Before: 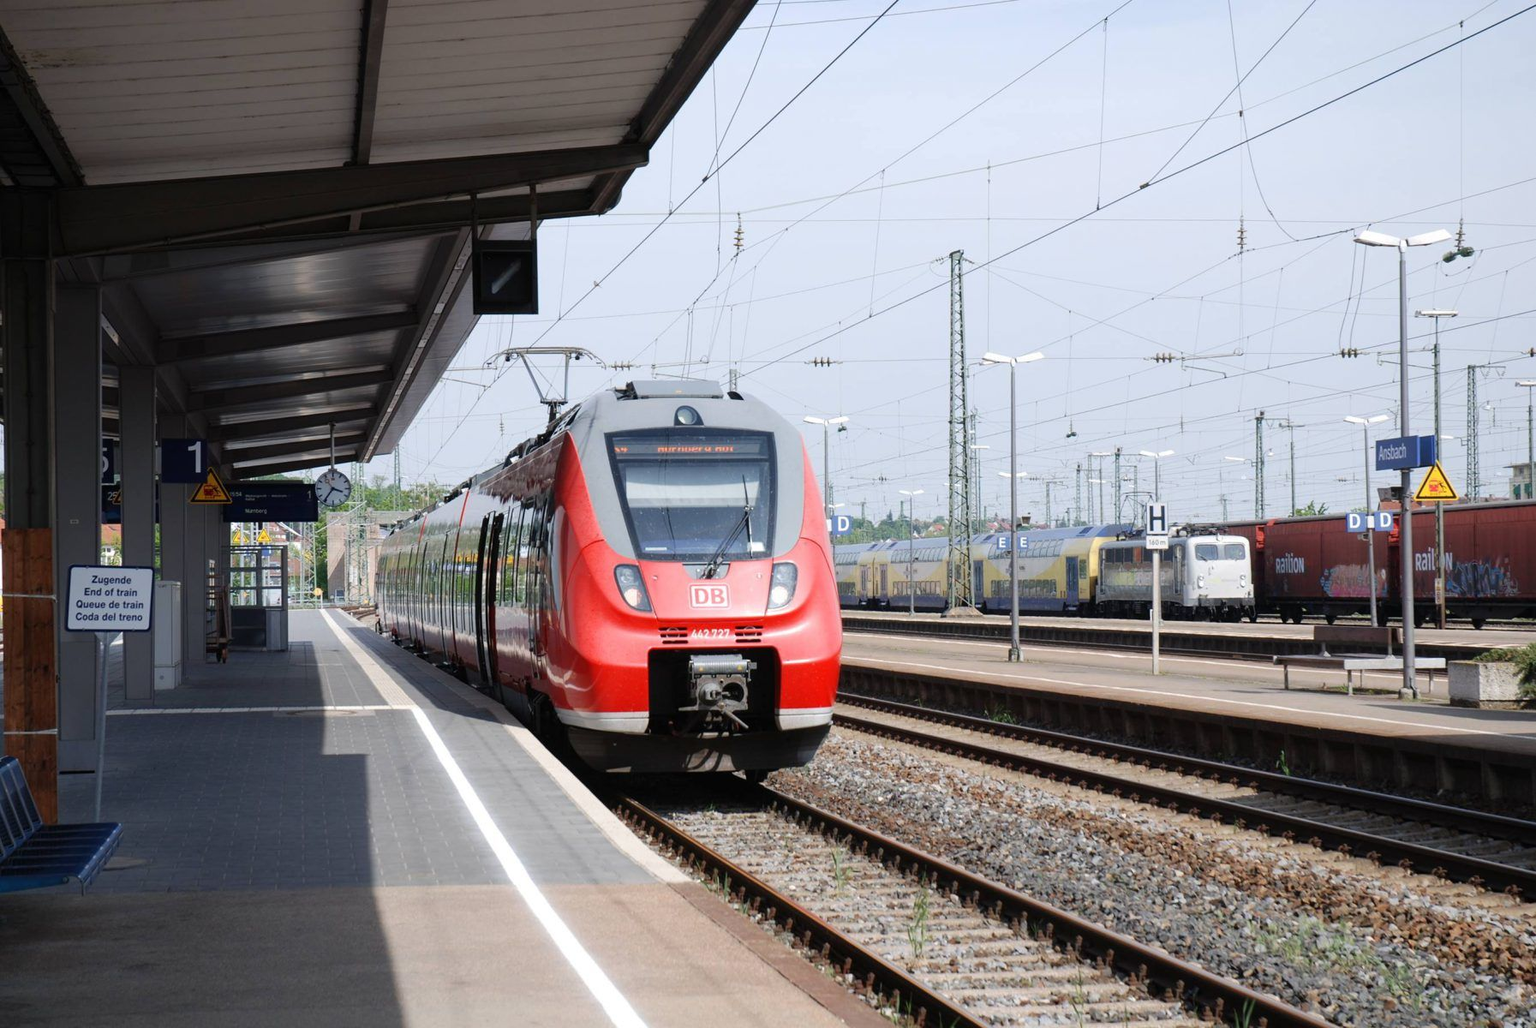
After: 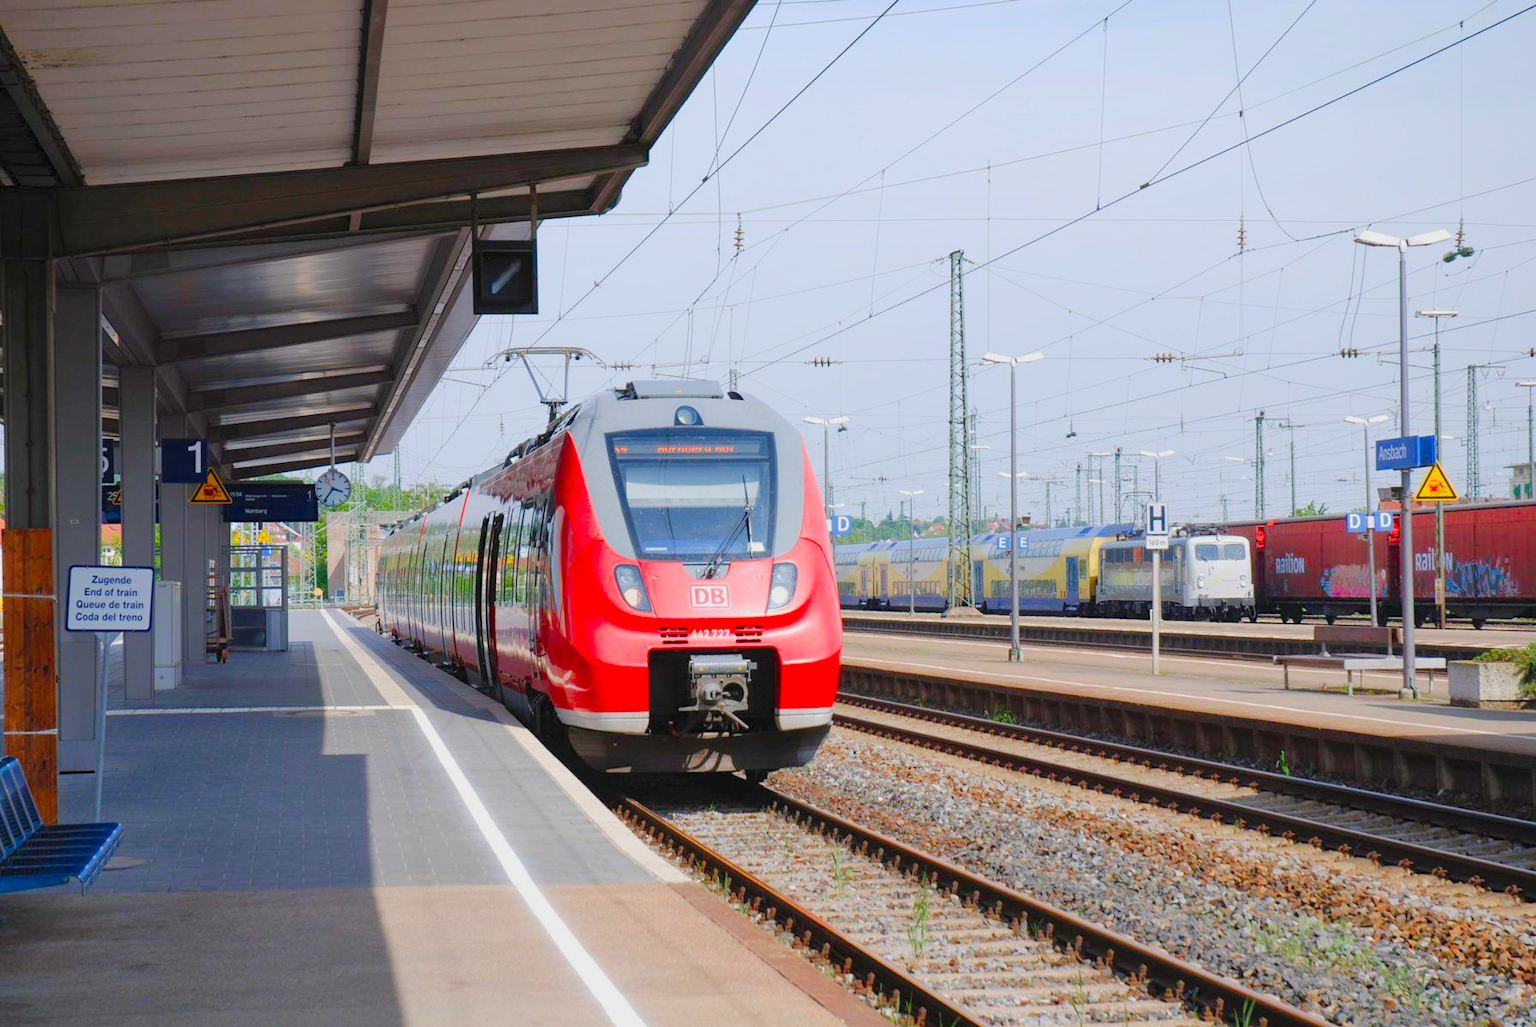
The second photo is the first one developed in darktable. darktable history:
contrast brightness saturation: contrast 0.07, brightness 0.18, saturation 0.4
tone equalizer: -8 EV 0.25 EV, -7 EV 0.417 EV, -6 EV 0.417 EV, -5 EV 0.25 EV, -3 EV -0.25 EV, -2 EV -0.417 EV, -1 EV -0.417 EV, +0 EV -0.25 EV, edges refinement/feathering 500, mask exposure compensation -1.57 EV, preserve details guided filter
color balance rgb: perceptual saturation grading › global saturation 20%, perceptual saturation grading › highlights -25%, perceptual saturation grading › shadows 50%
